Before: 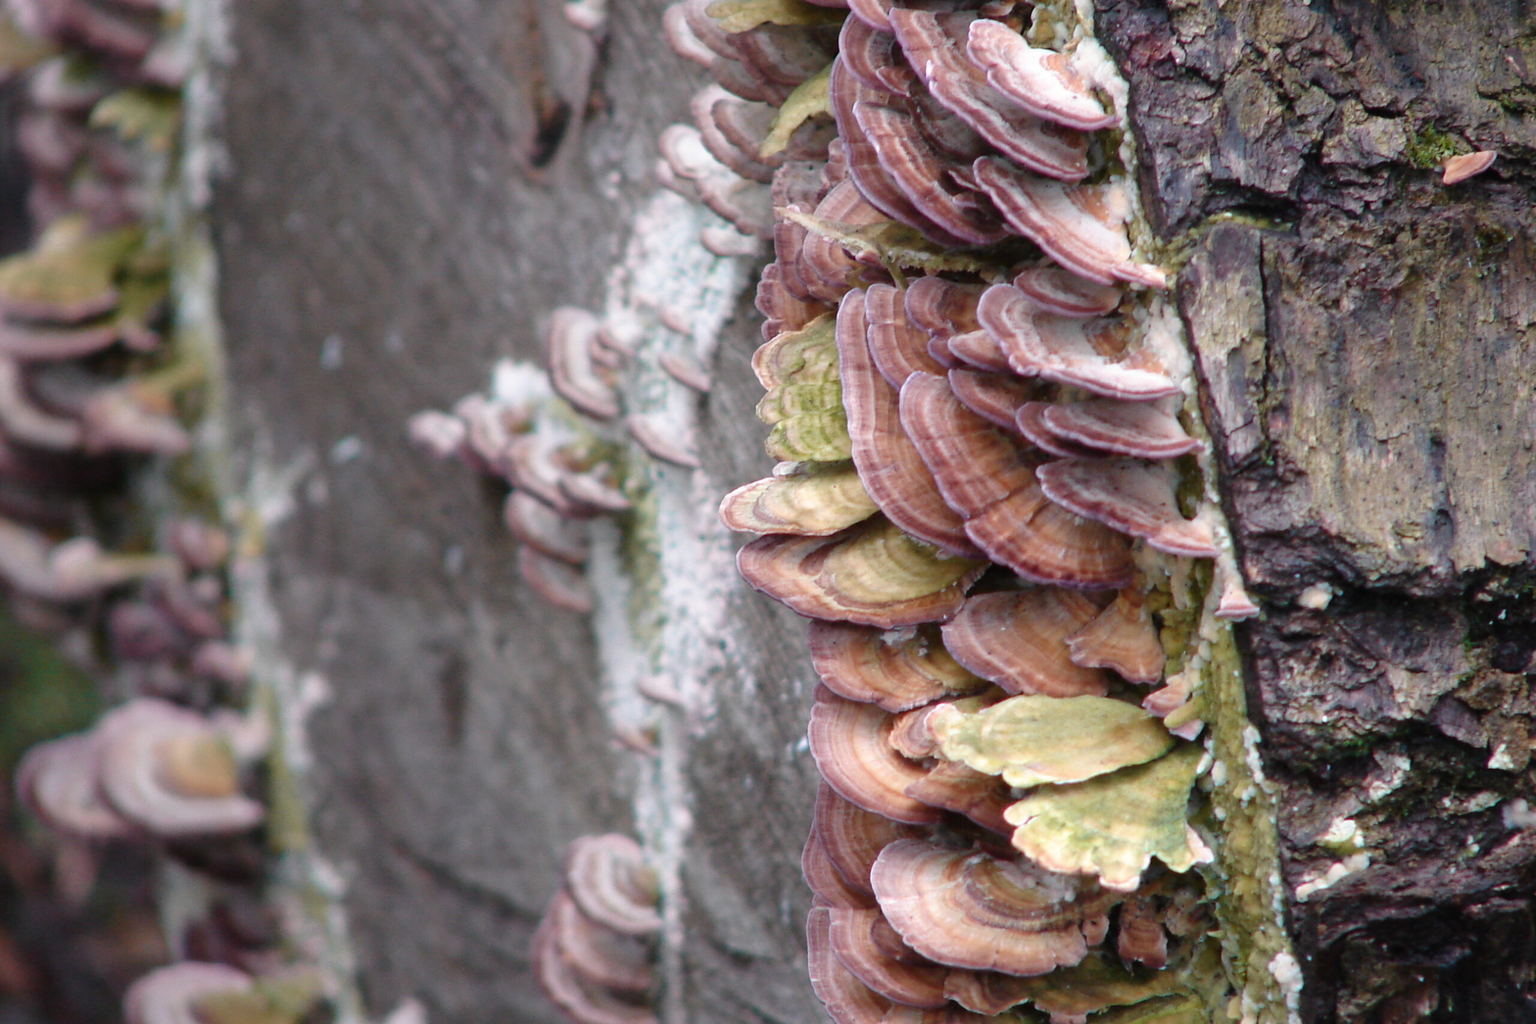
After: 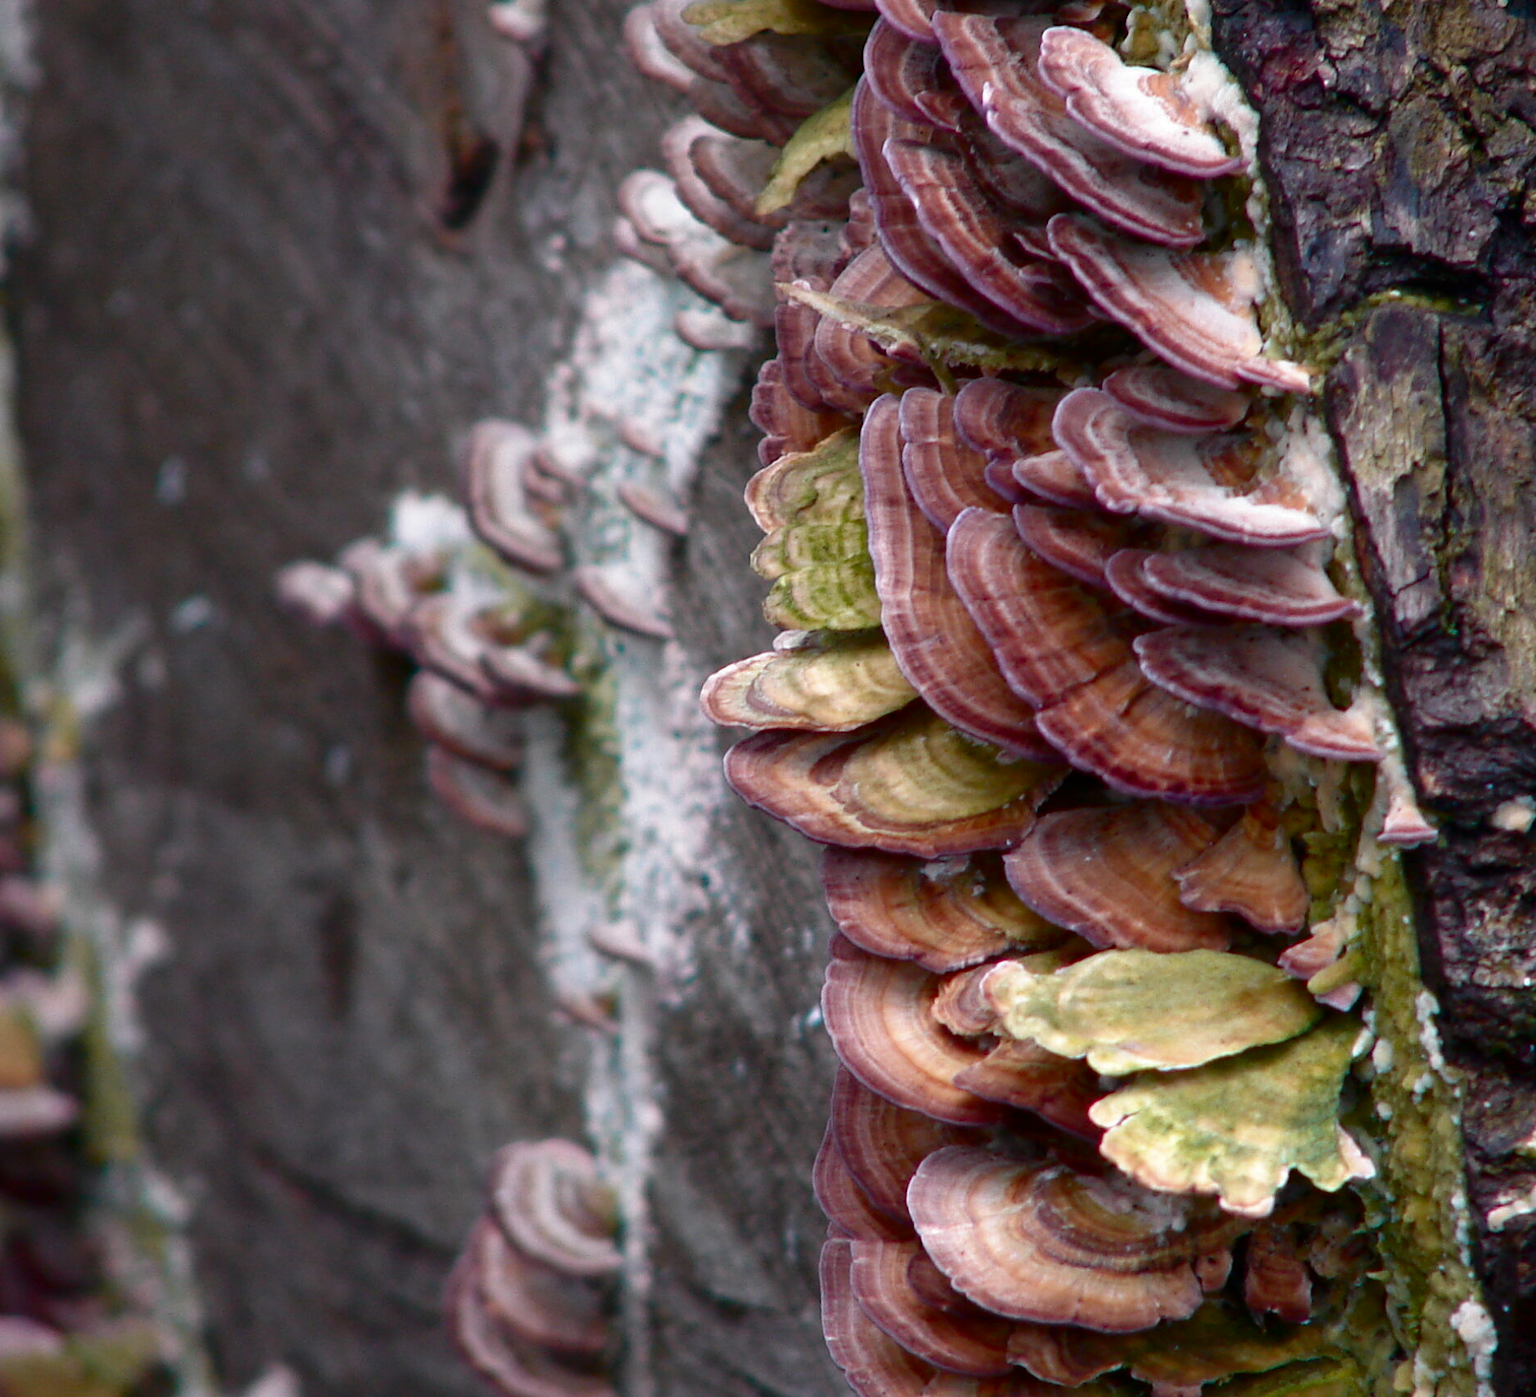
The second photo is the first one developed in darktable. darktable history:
crop: left 13.443%, right 13.31%
contrast brightness saturation: brightness -0.25, saturation 0.2
